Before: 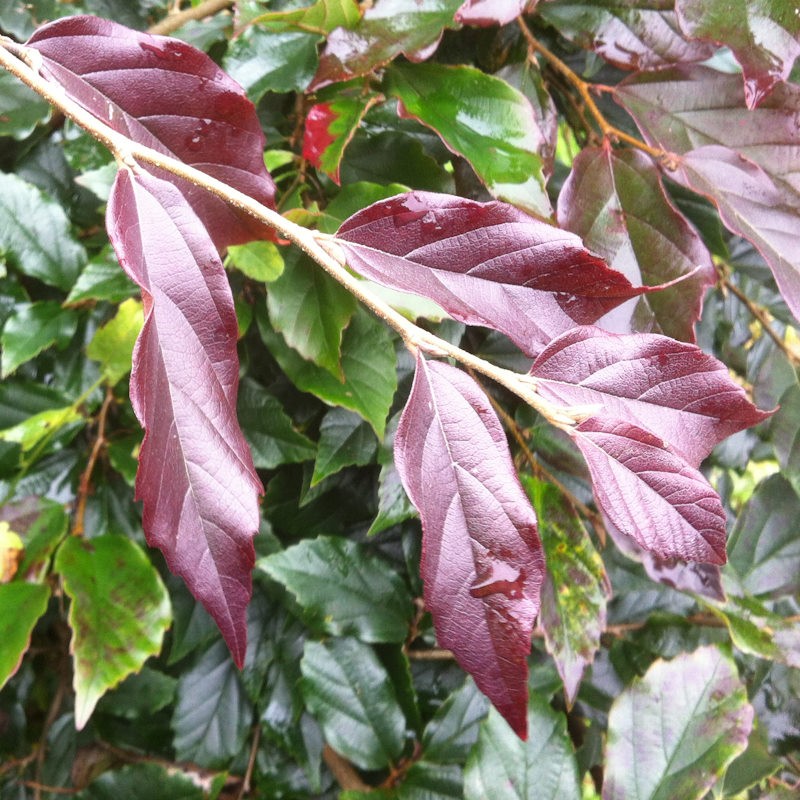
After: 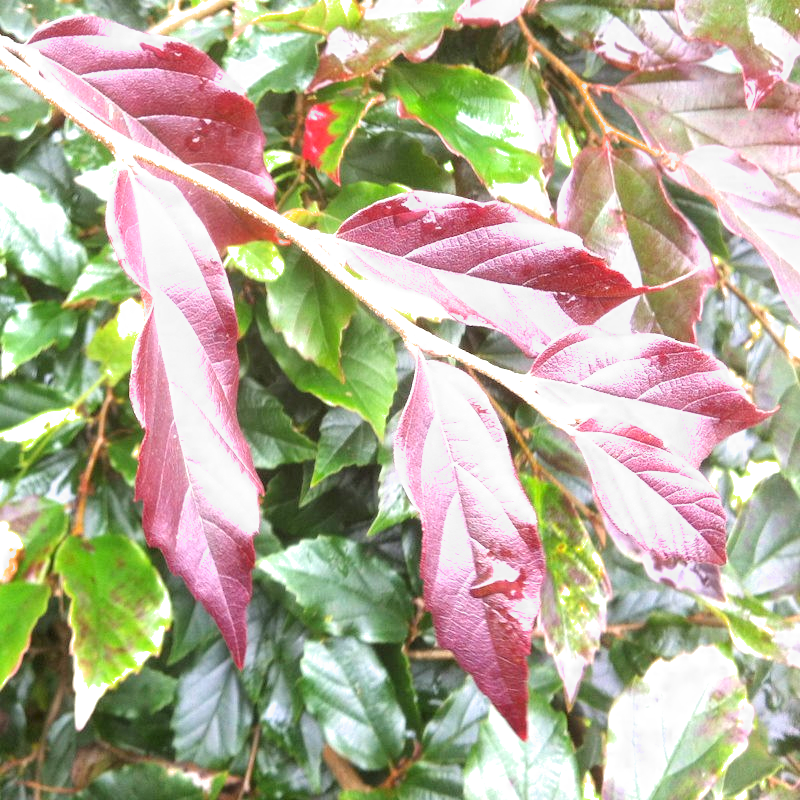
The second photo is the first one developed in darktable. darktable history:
exposure: black level correction 0, exposure 1.388 EV, compensate exposure bias true, compensate highlight preservation false
filmic rgb: black relative exposure -15 EV, white relative exposure 3 EV, threshold 6 EV, target black luminance 0%, hardness 9.27, latitude 99%, contrast 0.912, shadows ↔ highlights balance 0.505%, add noise in highlights 0, color science v3 (2019), use custom middle-gray values true, iterations of high-quality reconstruction 0, contrast in highlights soft, enable highlight reconstruction true
